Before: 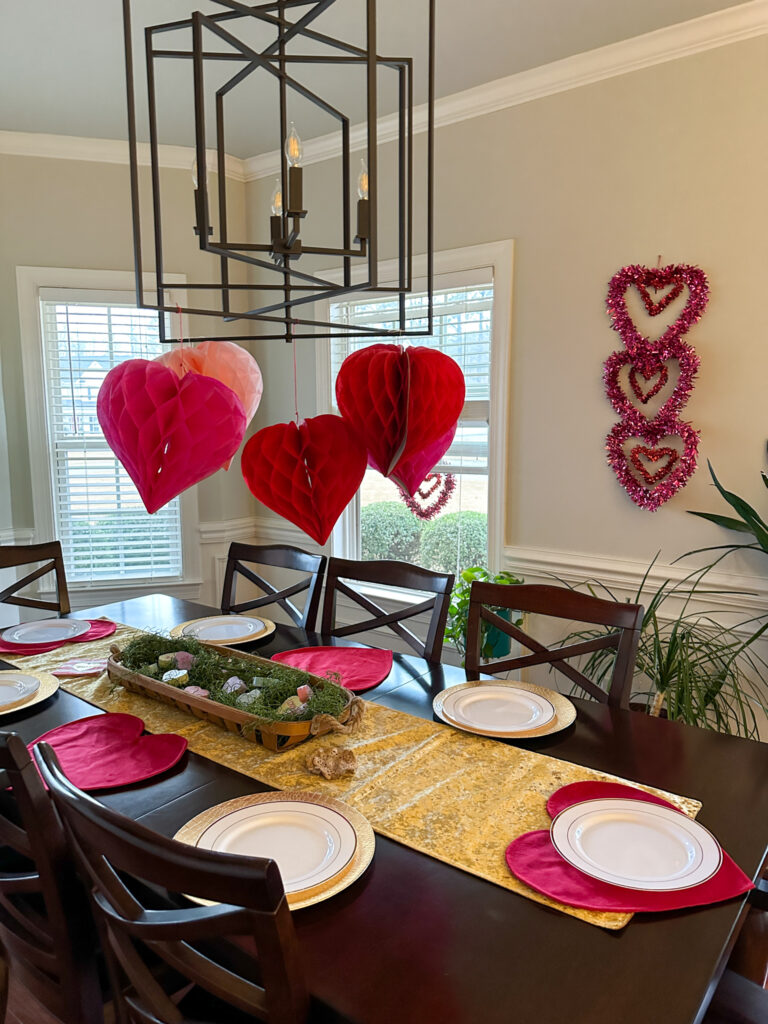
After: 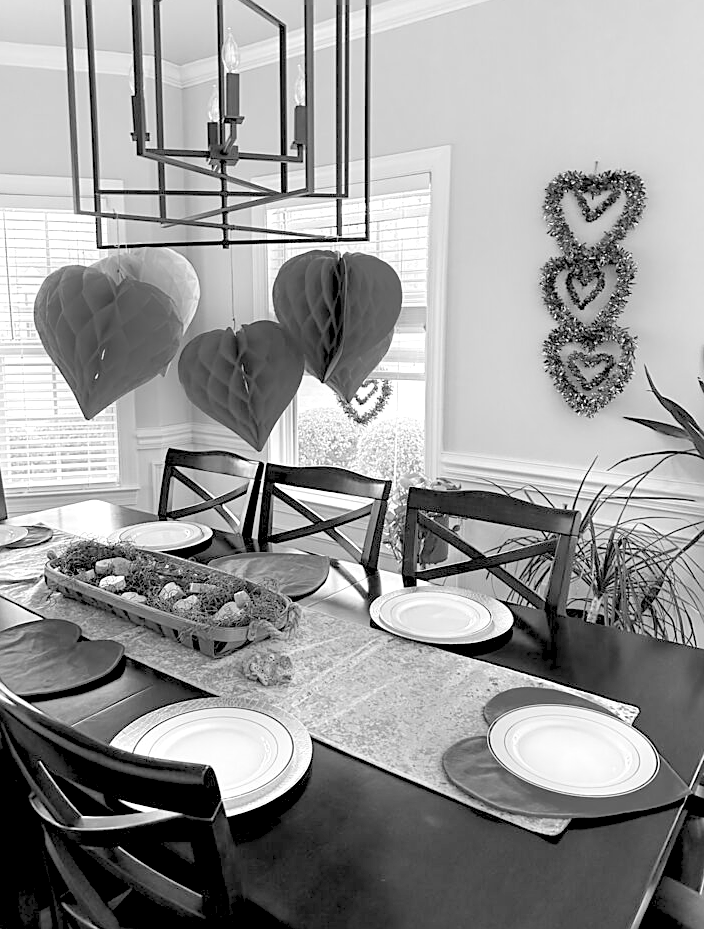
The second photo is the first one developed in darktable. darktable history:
sharpen: on, module defaults
exposure: black level correction 0.001, exposure 0.5 EV, compensate exposure bias true, compensate highlight preservation false
monochrome: size 1
levels: levels [0.072, 0.414, 0.976]
color balance rgb: perceptual saturation grading › global saturation 30%, global vibrance 20%
crop and rotate: left 8.262%, top 9.226%
